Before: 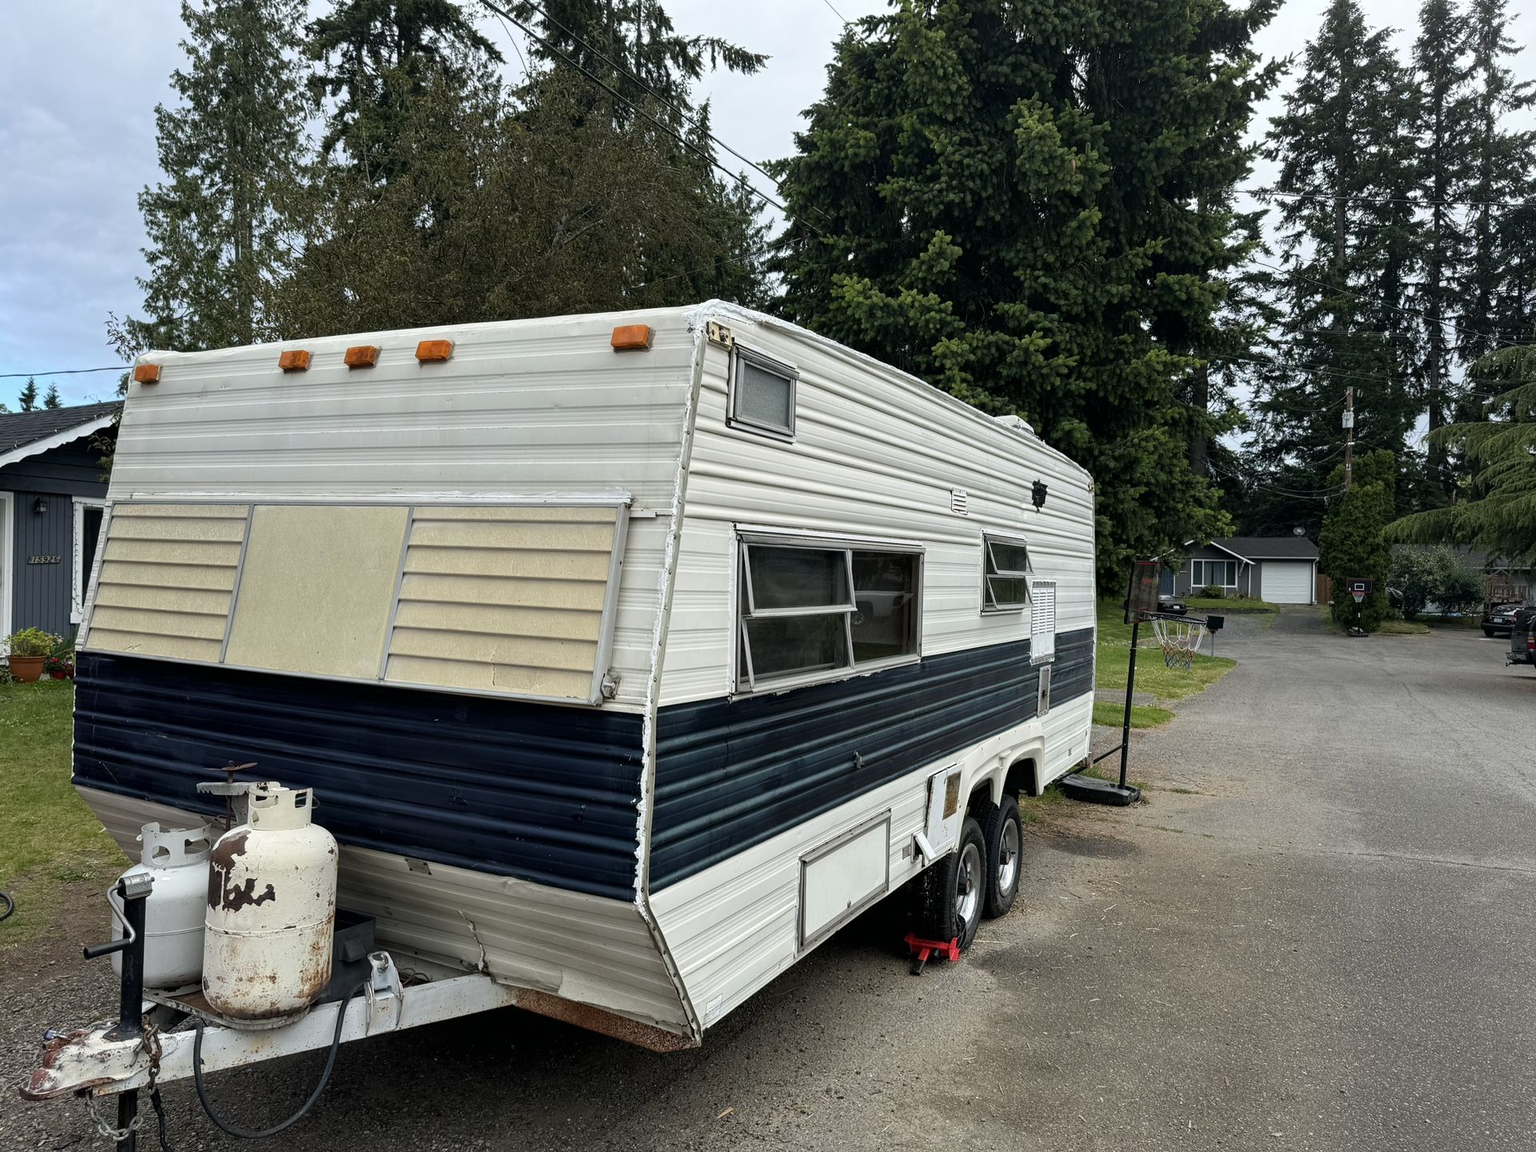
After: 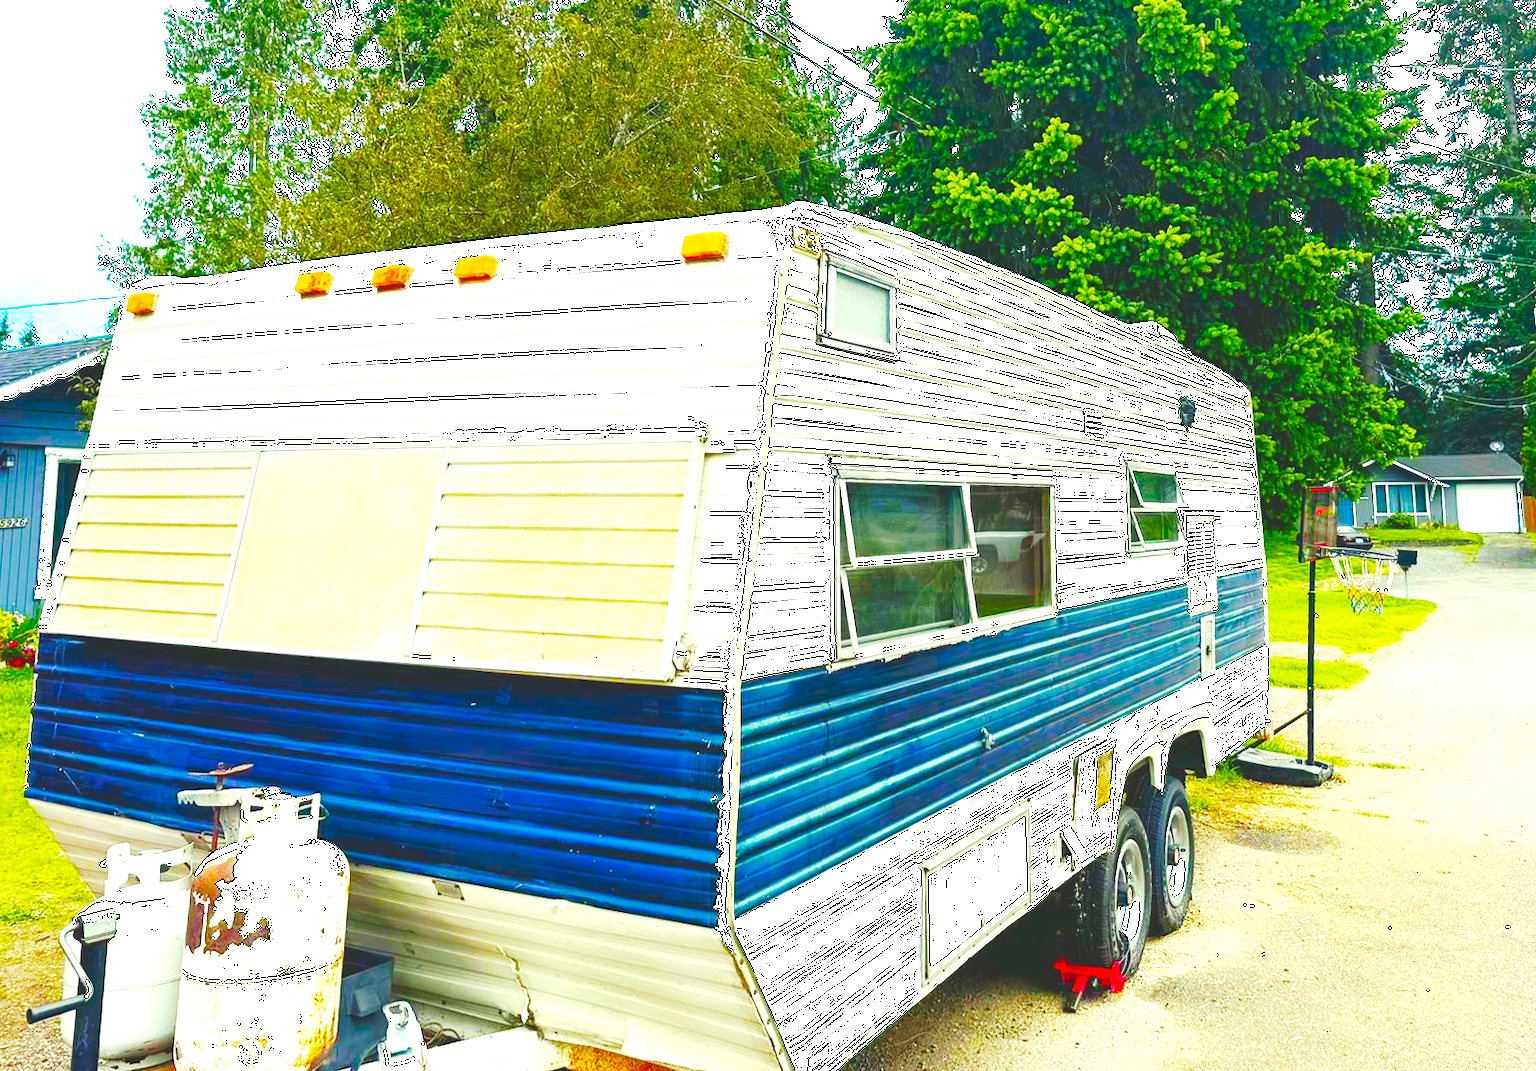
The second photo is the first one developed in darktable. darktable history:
contrast brightness saturation: contrast -0.19, saturation 0.19
color correction: highlights a* -5.94, highlights b* 11.19
rotate and perspective: rotation -1.68°, lens shift (vertical) -0.146, crop left 0.049, crop right 0.912, crop top 0.032, crop bottom 0.96
crop: top 7.49%, right 9.717%, bottom 11.943%
exposure: black level correction 0, exposure 1.5 EV, compensate exposure bias true, compensate highlight preservation false
color balance rgb: linear chroma grading › shadows -30%, linear chroma grading › global chroma 35%, perceptual saturation grading › global saturation 75%, perceptual saturation grading › shadows -30%, perceptual brilliance grading › highlights 75%, perceptual brilliance grading › shadows -30%, global vibrance 35%
tone curve: curves: ch0 [(0, 0) (0.004, 0.008) (0.077, 0.156) (0.169, 0.29) (0.774, 0.774) (1, 1)], color space Lab, linked channels, preserve colors none
base curve: curves: ch0 [(0, 0) (0.028, 0.03) (0.121, 0.232) (0.46, 0.748) (0.859, 0.968) (1, 1)], preserve colors none
